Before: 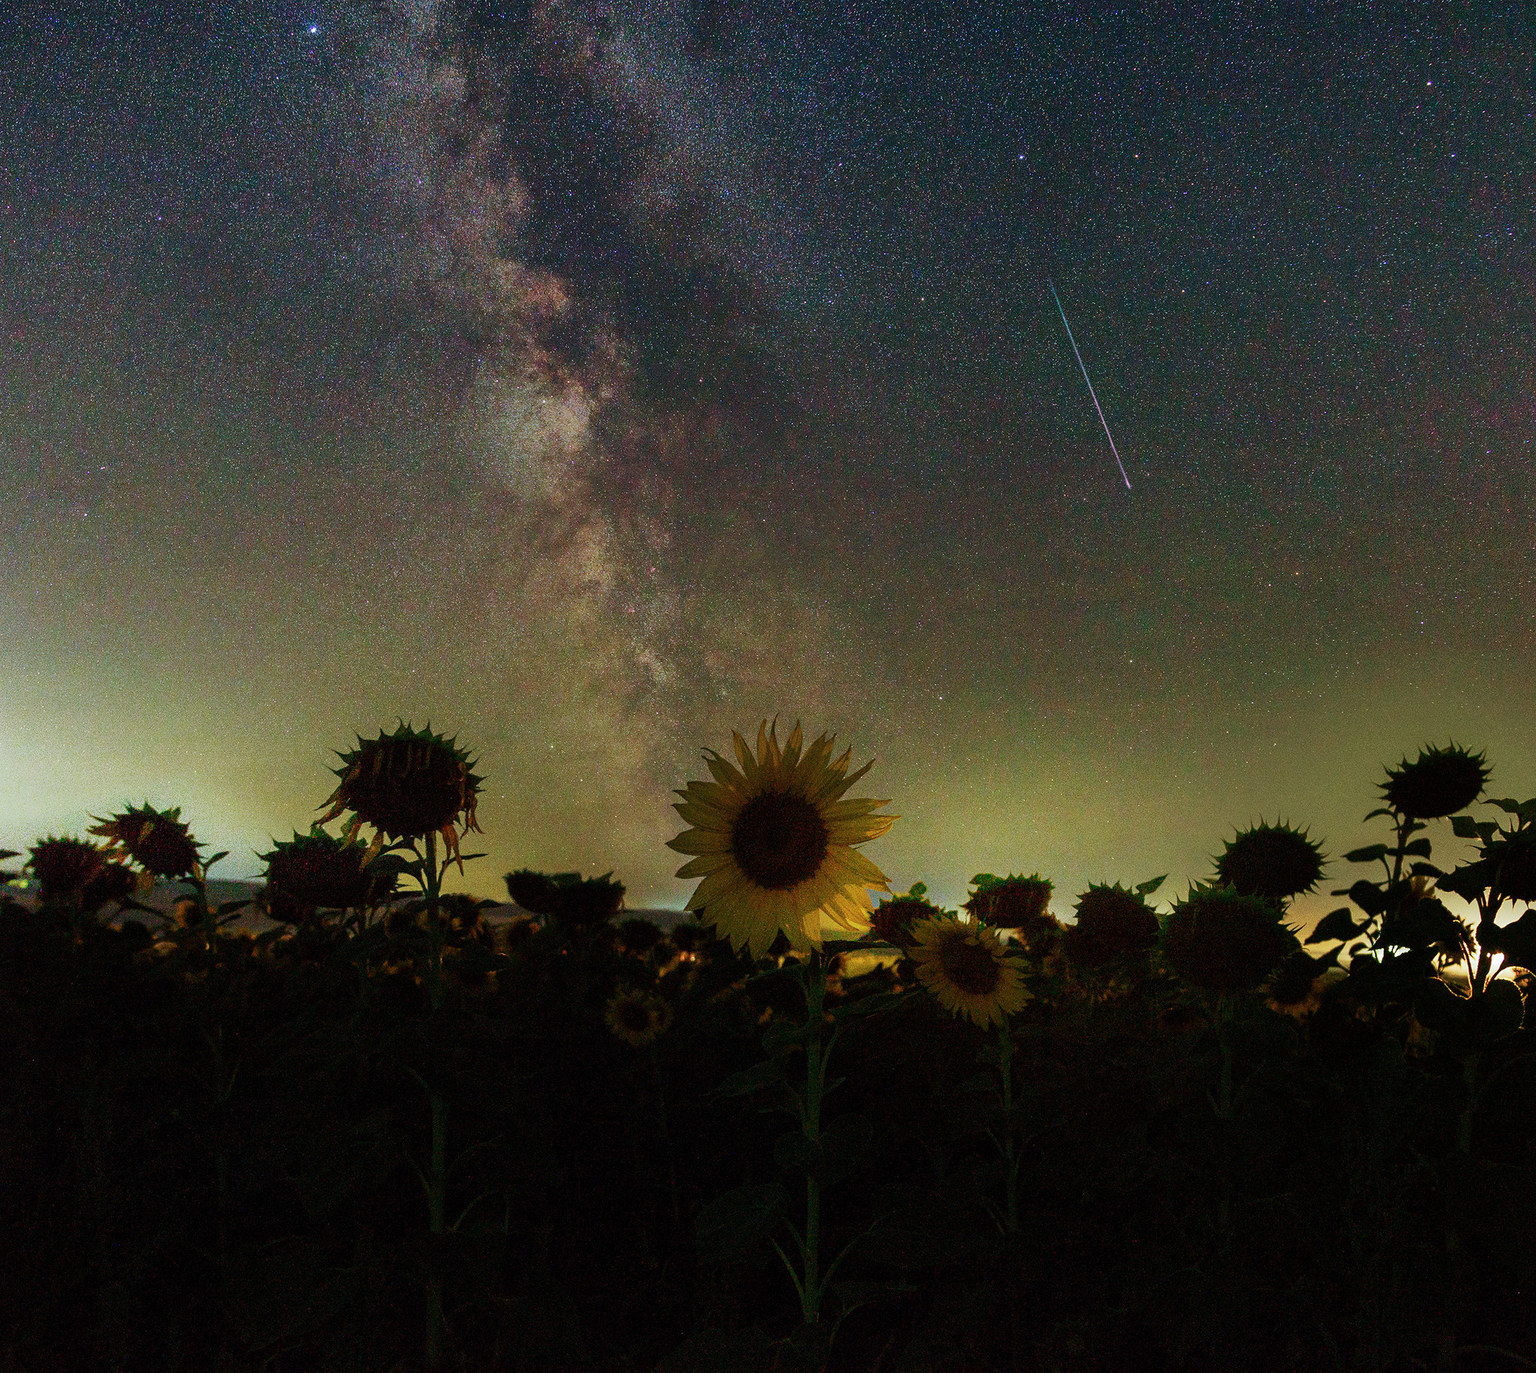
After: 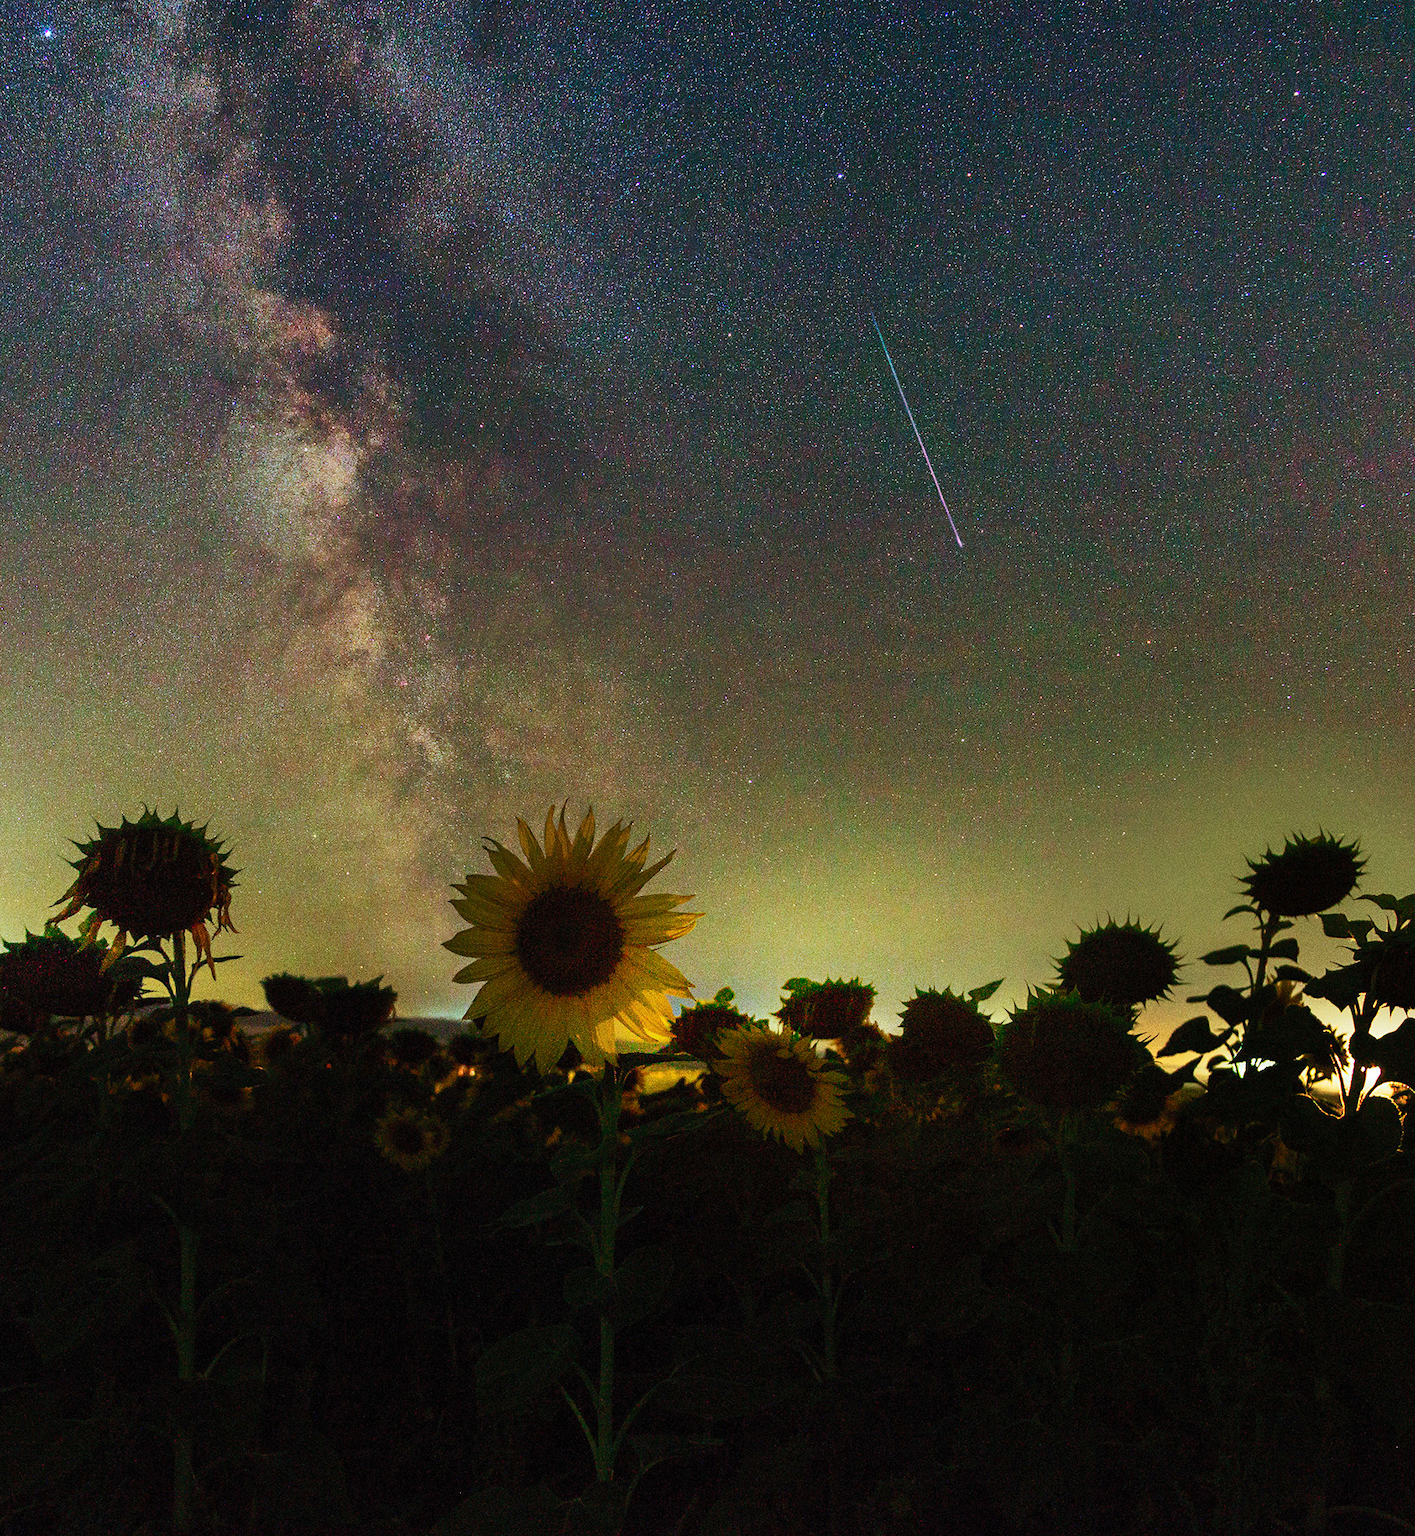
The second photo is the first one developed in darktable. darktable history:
crop: left 17.67%, bottom 0.042%
contrast brightness saturation: contrast 0.202, brightness 0.155, saturation 0.224
